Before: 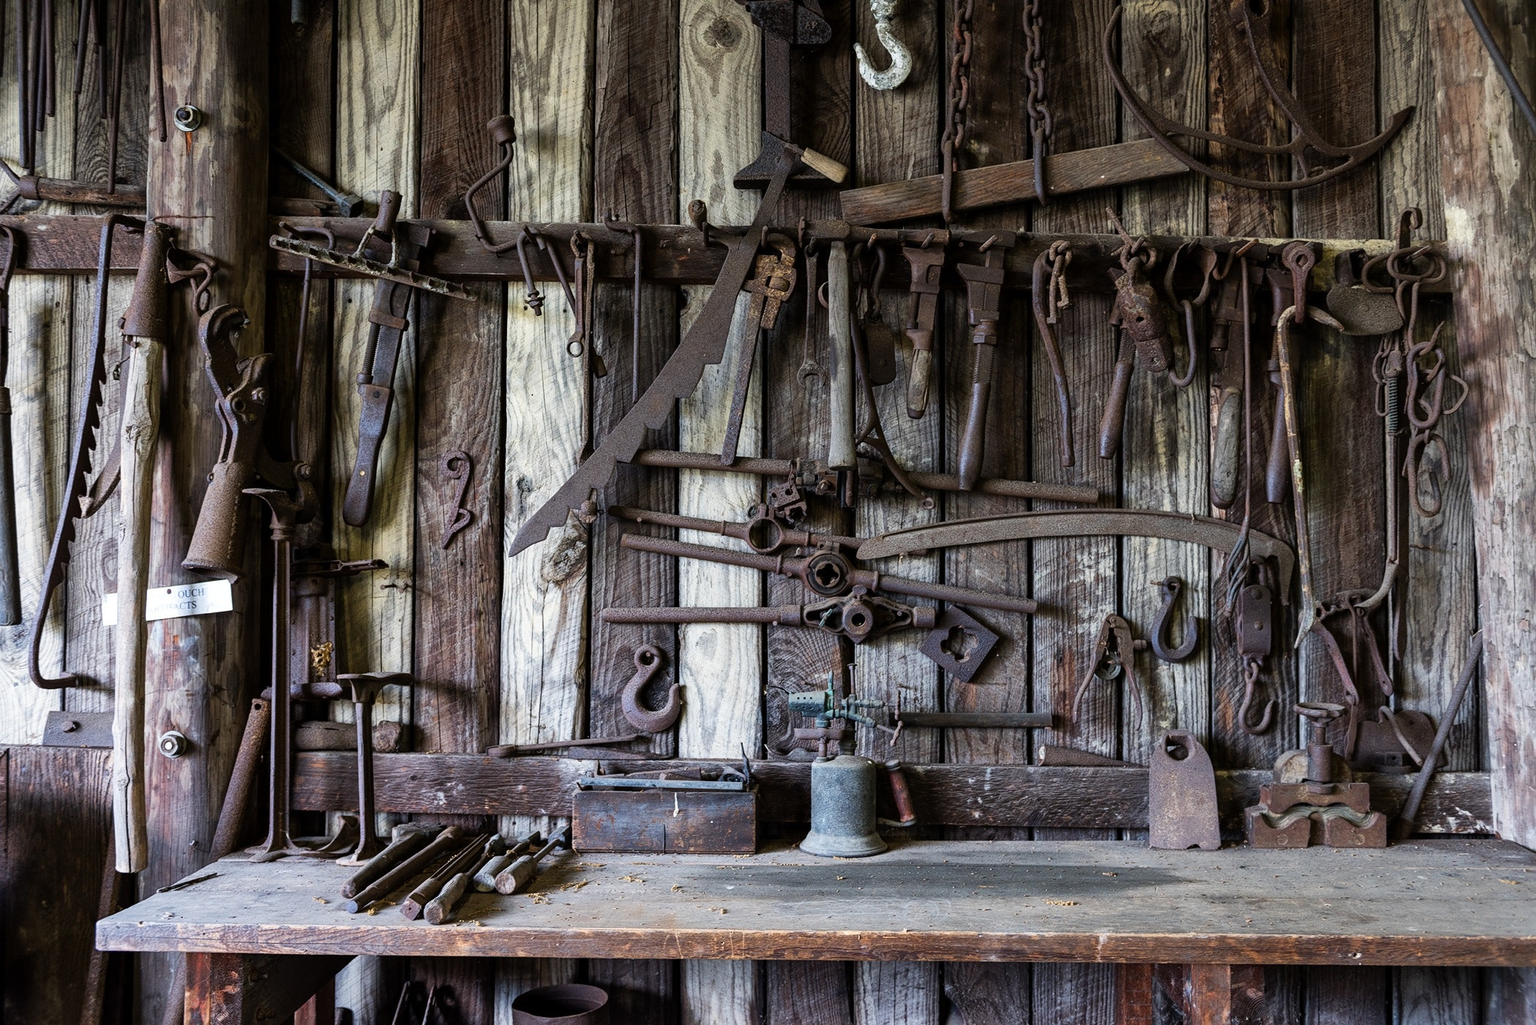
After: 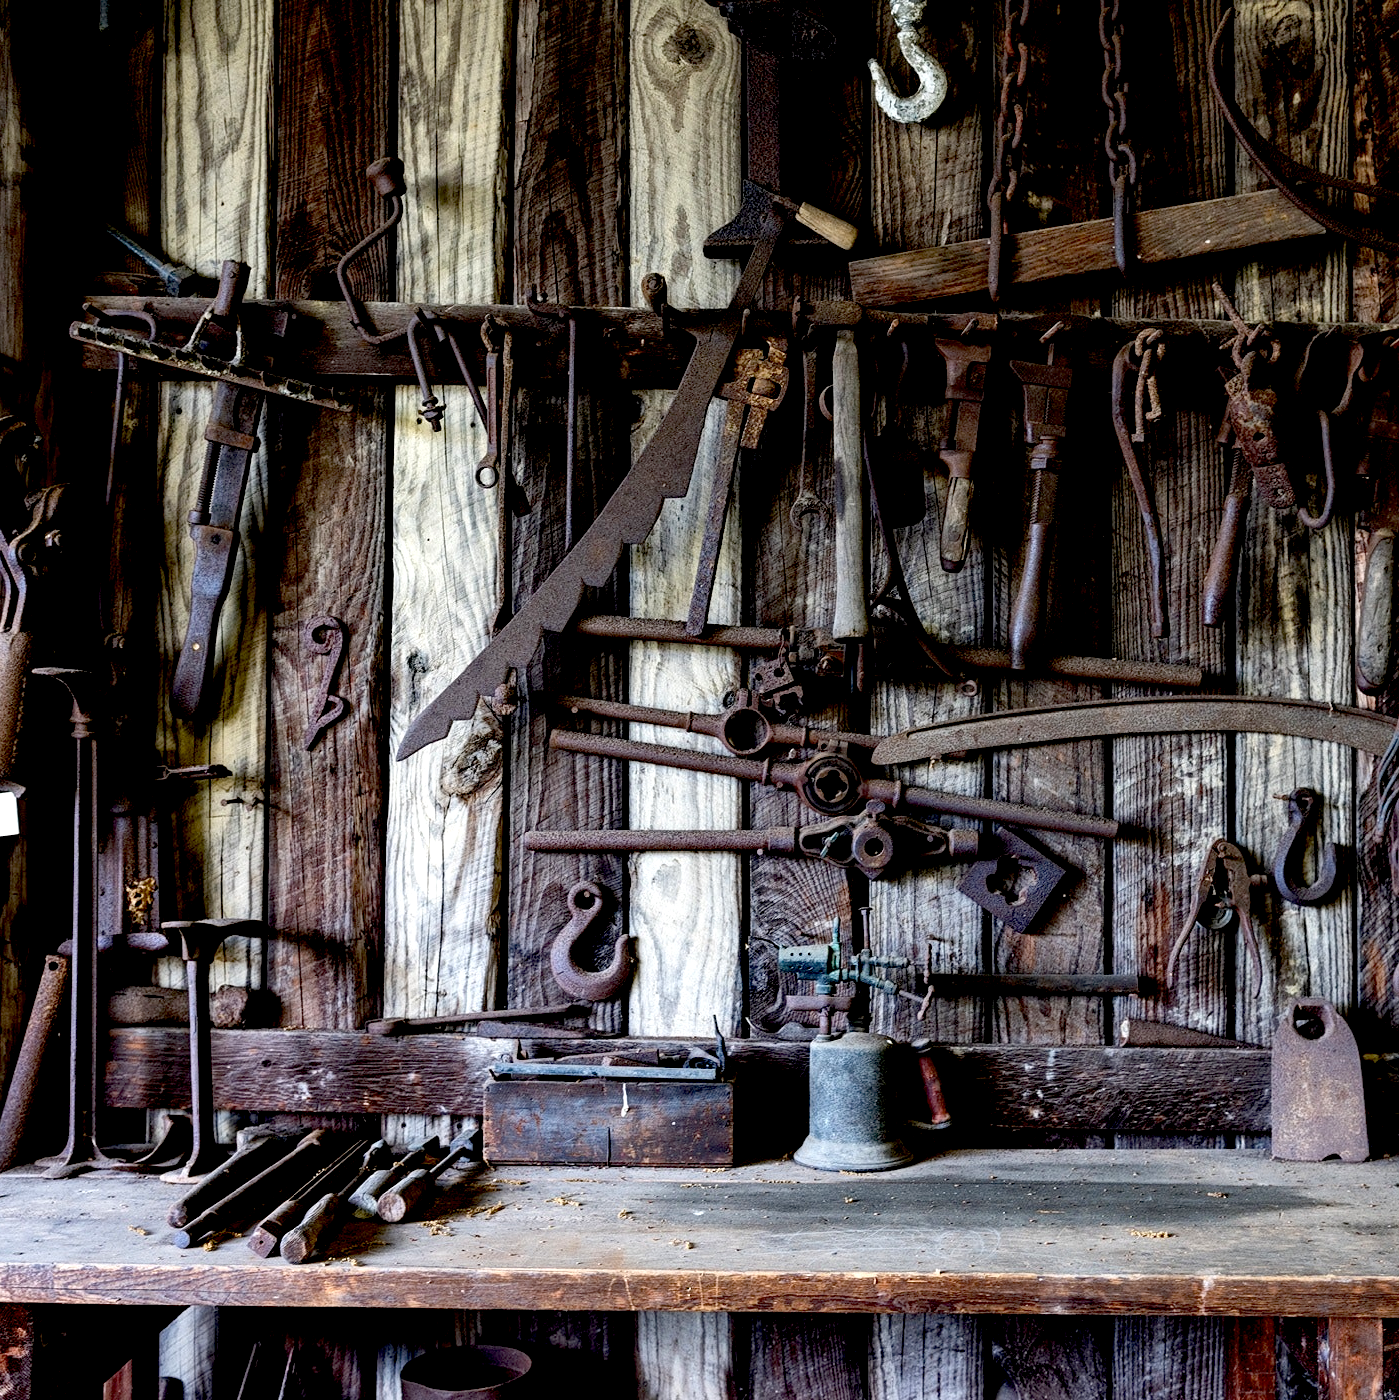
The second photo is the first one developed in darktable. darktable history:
exposure: black level correction 0.031, exposure 0.304 EV, compensate highlight preservation false
crop and rotate: left 14.292%, right 19.041%
